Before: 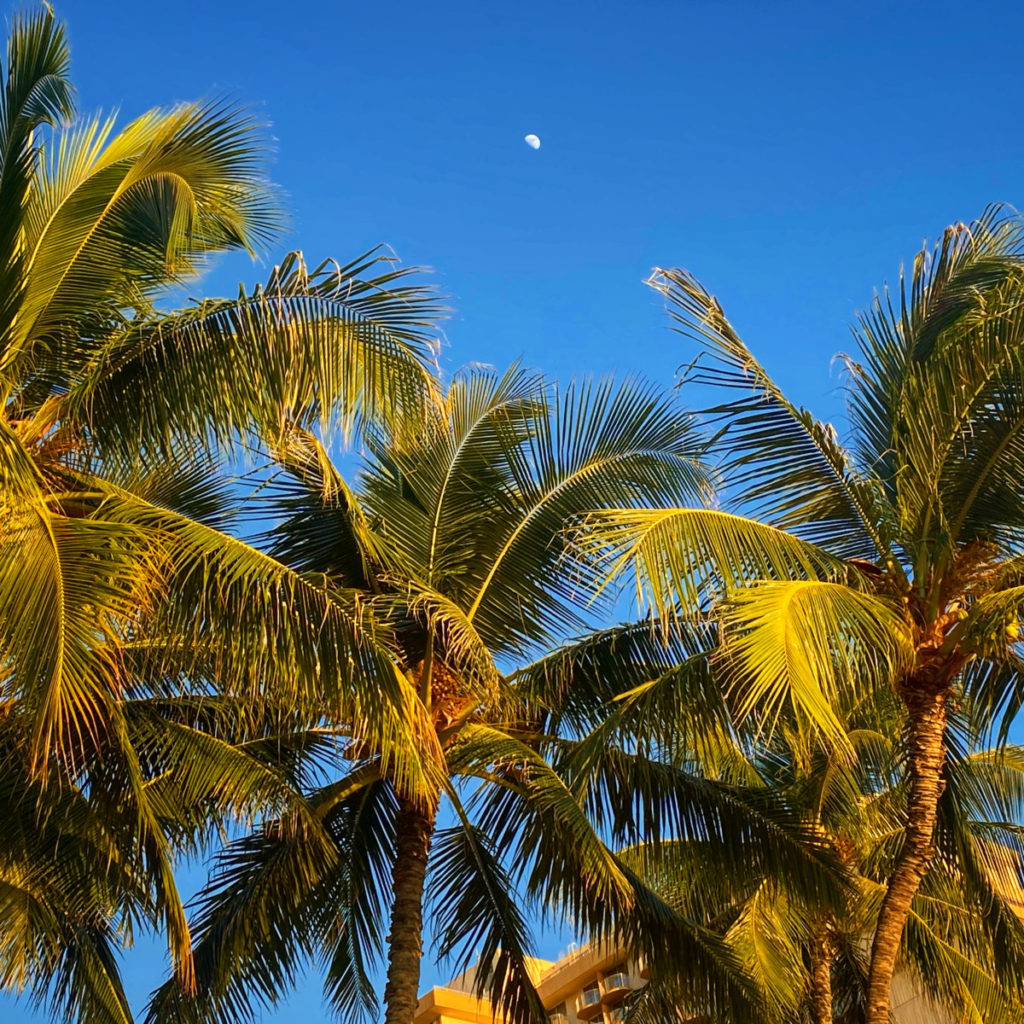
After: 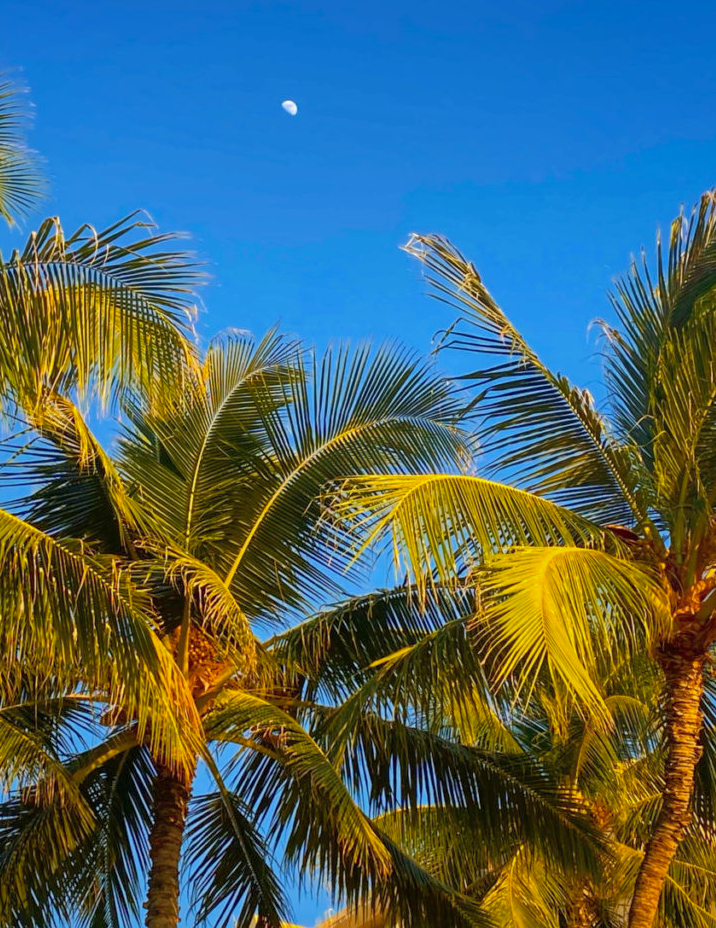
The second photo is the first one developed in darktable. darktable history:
shadows and highlights: on, module defaults
color balance rgb: perceptual saturation grading › global saturation 10.042%
crop and rotate: left 23.777%, top 3.413%, right 6.279%, bottom 5.957%
